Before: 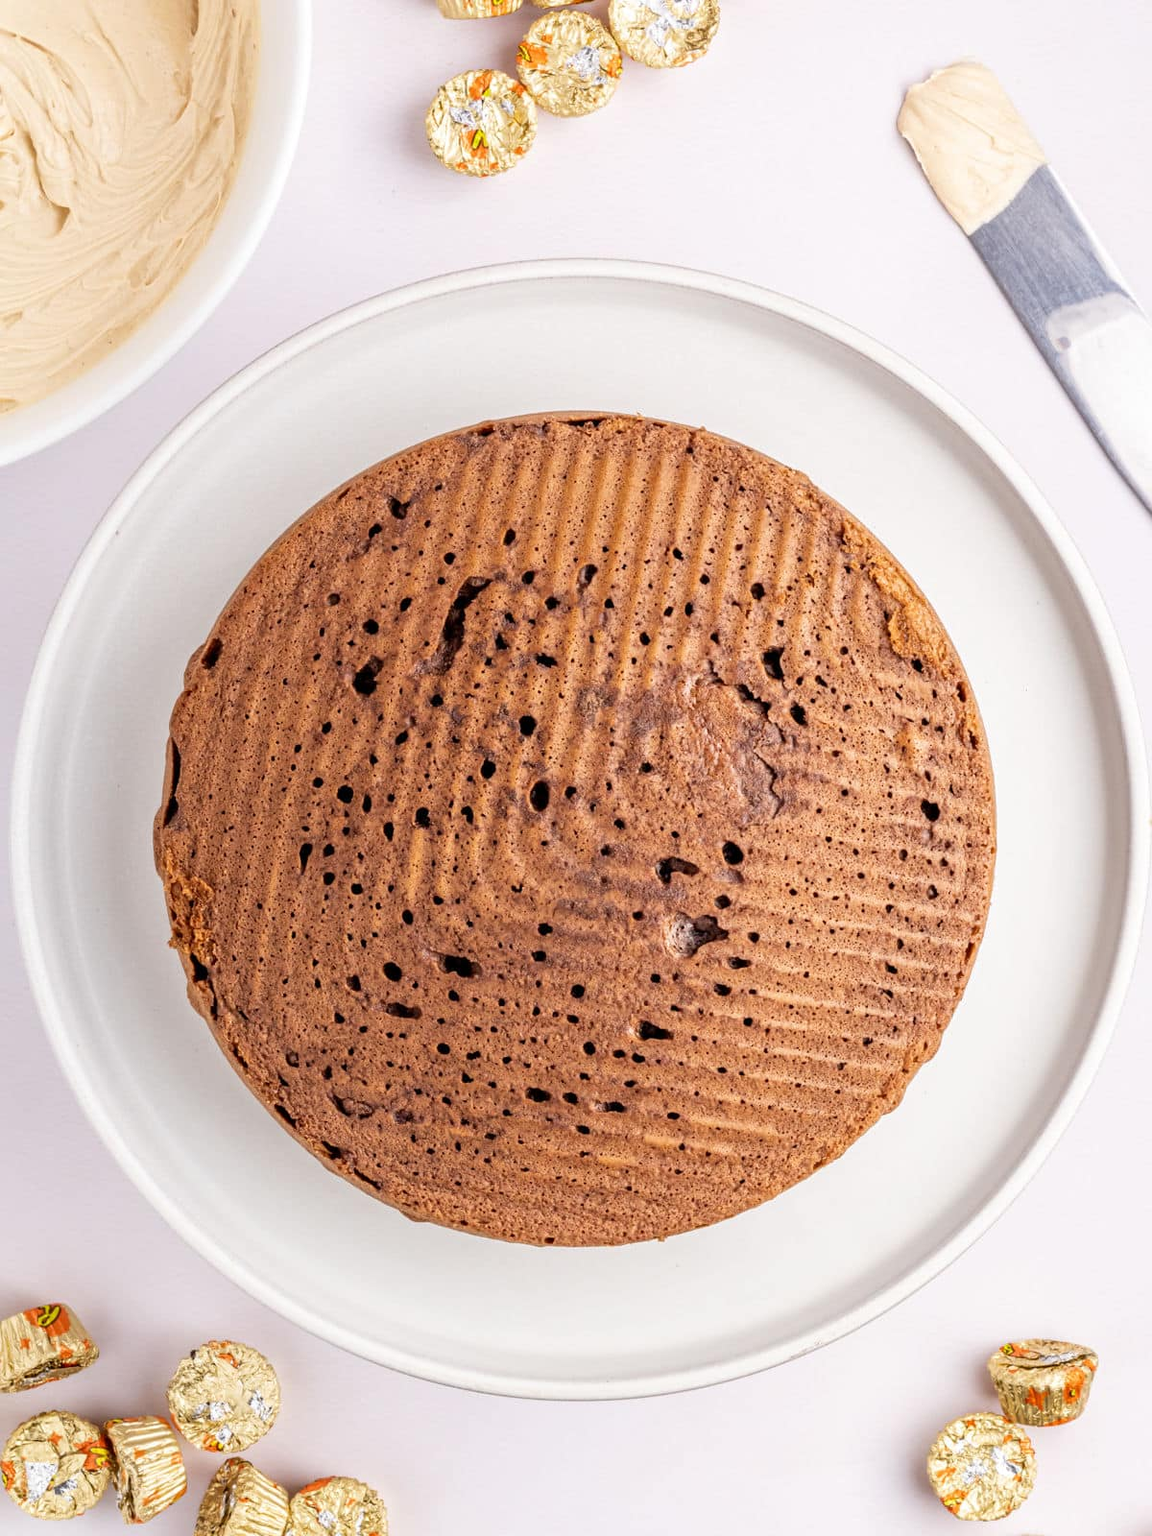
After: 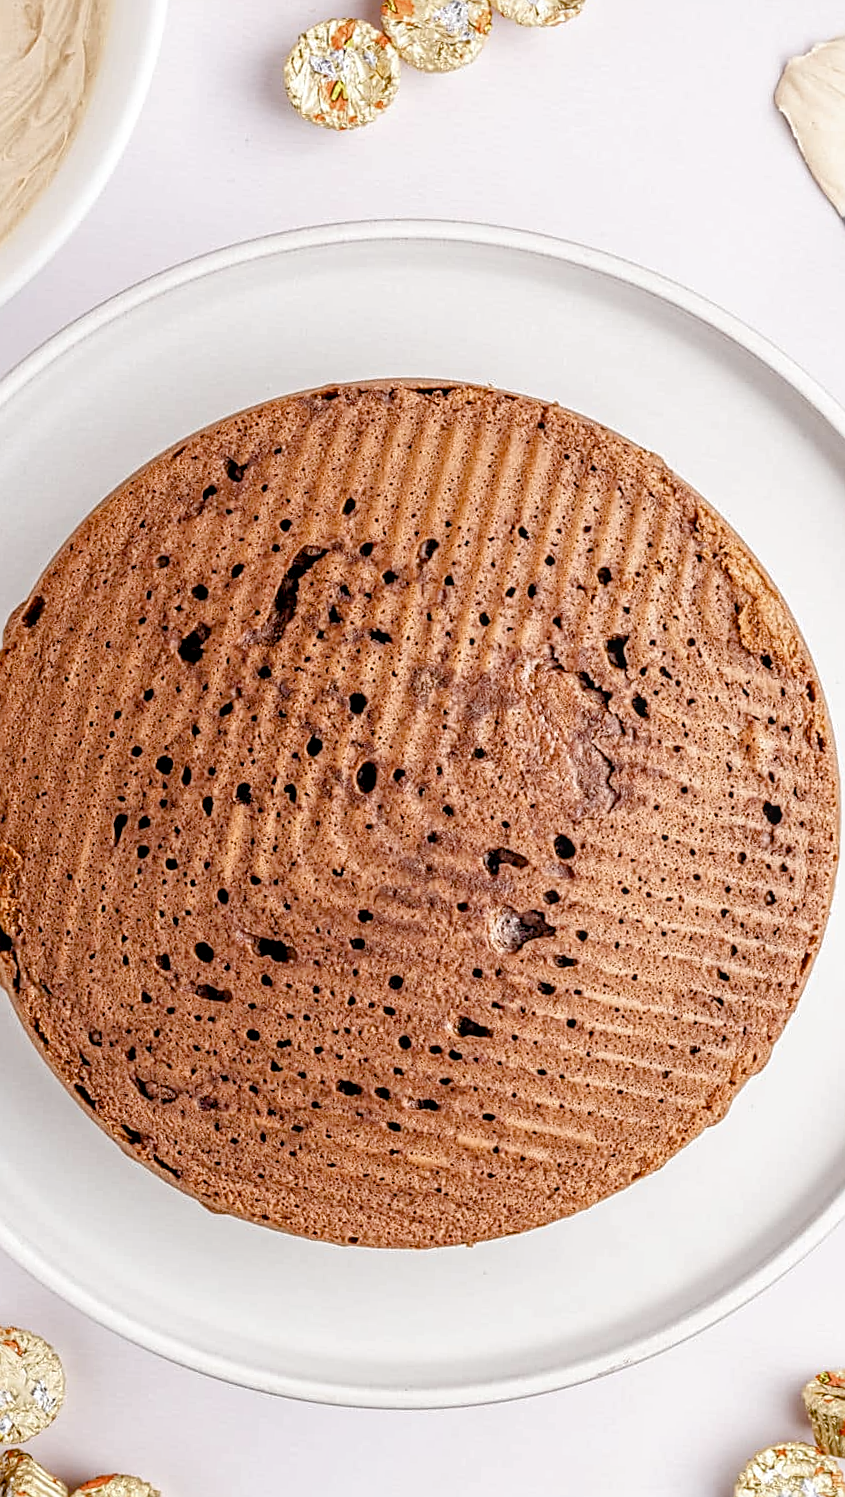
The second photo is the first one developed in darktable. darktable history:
local contrast: on, module defaults
color balance rgb: perceptual saturation grading › global saturation 20%, perceptual saturation grading › highlights -50.402%, perceptual saturation grading › shadows 30.399%, perceptual brilliance grading › global brilliance 2.15%, perceptual brilliance grading › highlights -3.527%
sharpen: on, module defaults
crop and rotate: angle -2.94°, left 13.95%, top 0.037%, right 10.907%, bottom 0.077%
